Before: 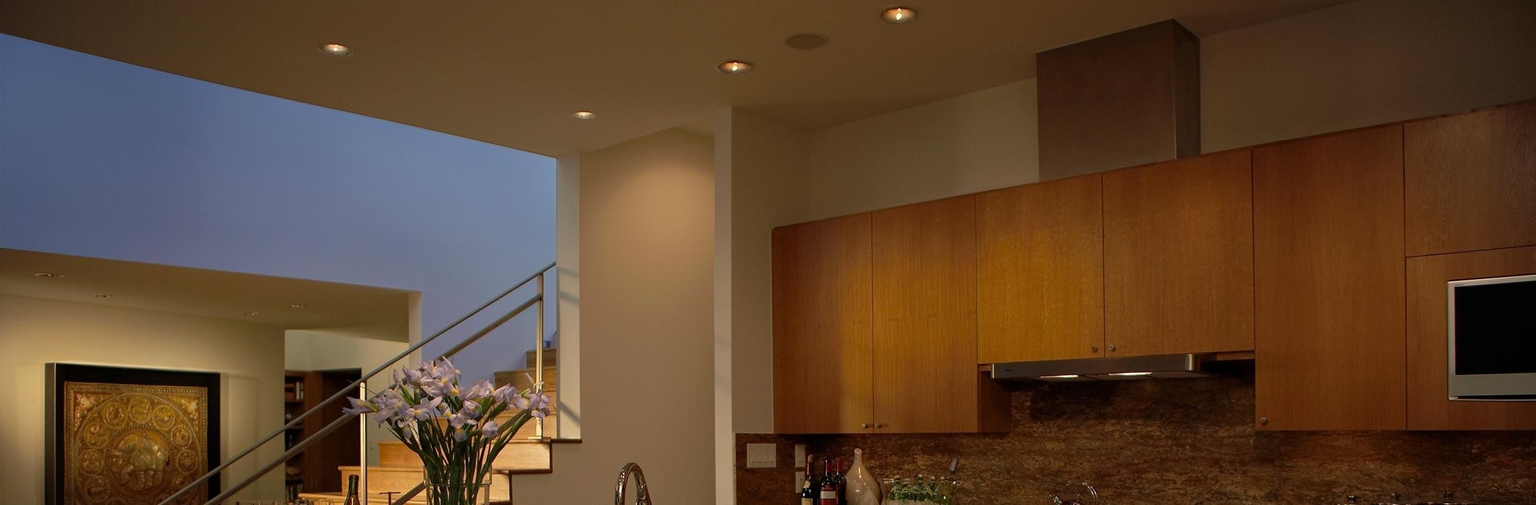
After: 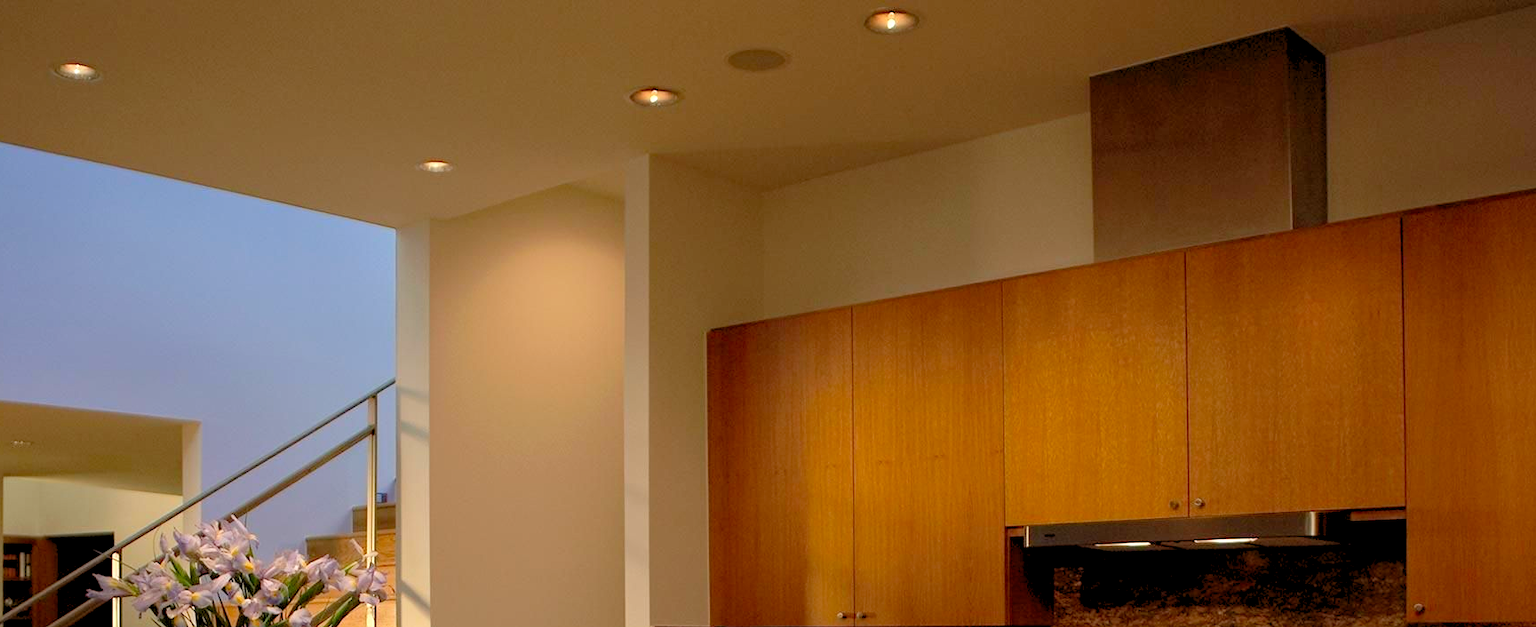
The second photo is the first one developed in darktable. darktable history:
crop: left 18.431%, right 12.402%, bottom 14.04%
exposure: black level correction 0.004, exposure 0.016 EV, compensate highlight preservation false
levels: levels [0.044, 0.416, 0.908]
